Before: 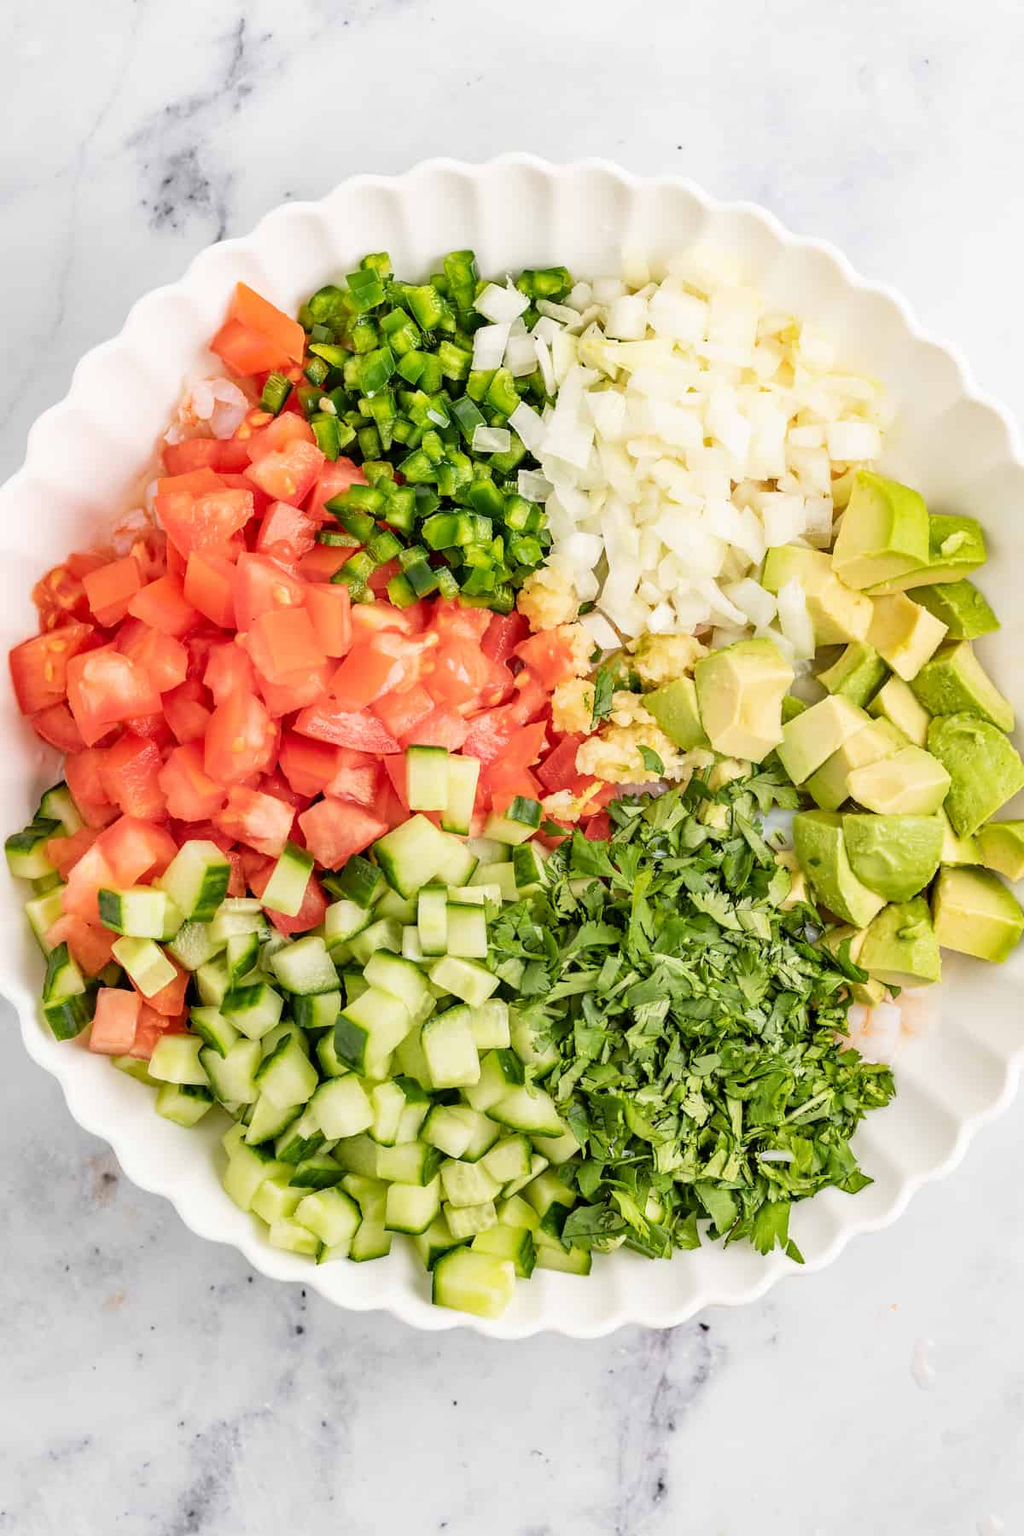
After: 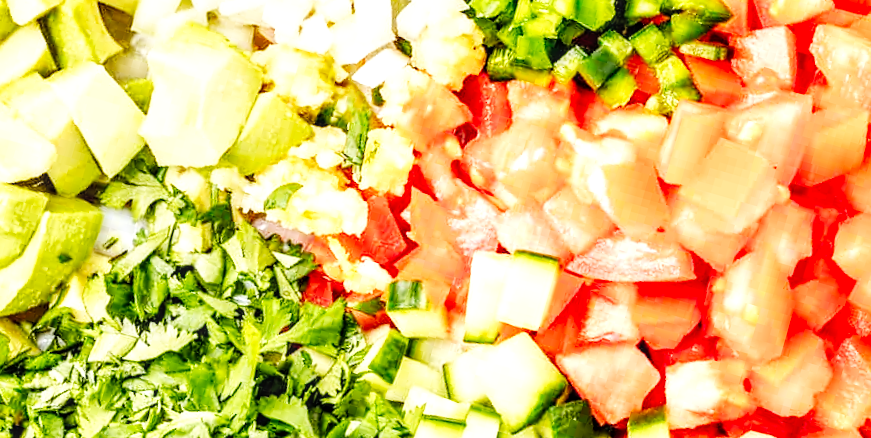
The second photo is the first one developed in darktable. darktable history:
local contrast: highlights 61%, detail 143%, midtone range 0.428
crop and rotate: angle 16.12°, top 30.835%, bottom 35.653%
base curve: curves: ch0 [(0, 0) (0.007, 0.004) (0.027, 0.03) (0.046, 0.07) (0.207, 0.54) (0.442, 0.872) (0.673, 0.972) (1, 1)], preserve colors none
